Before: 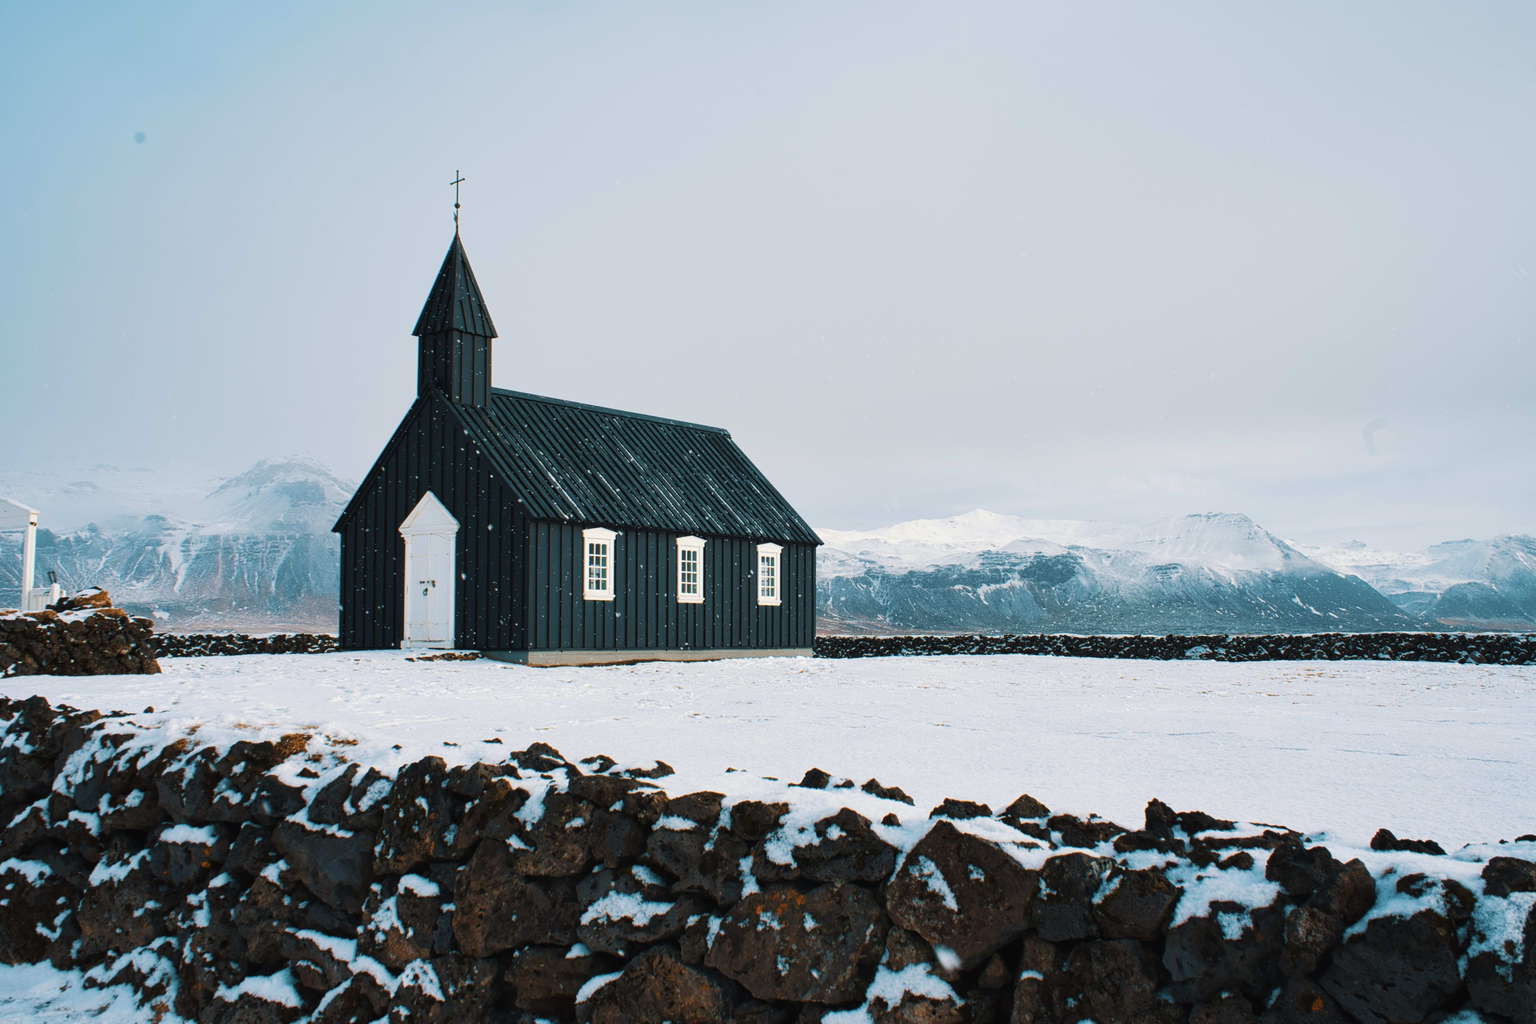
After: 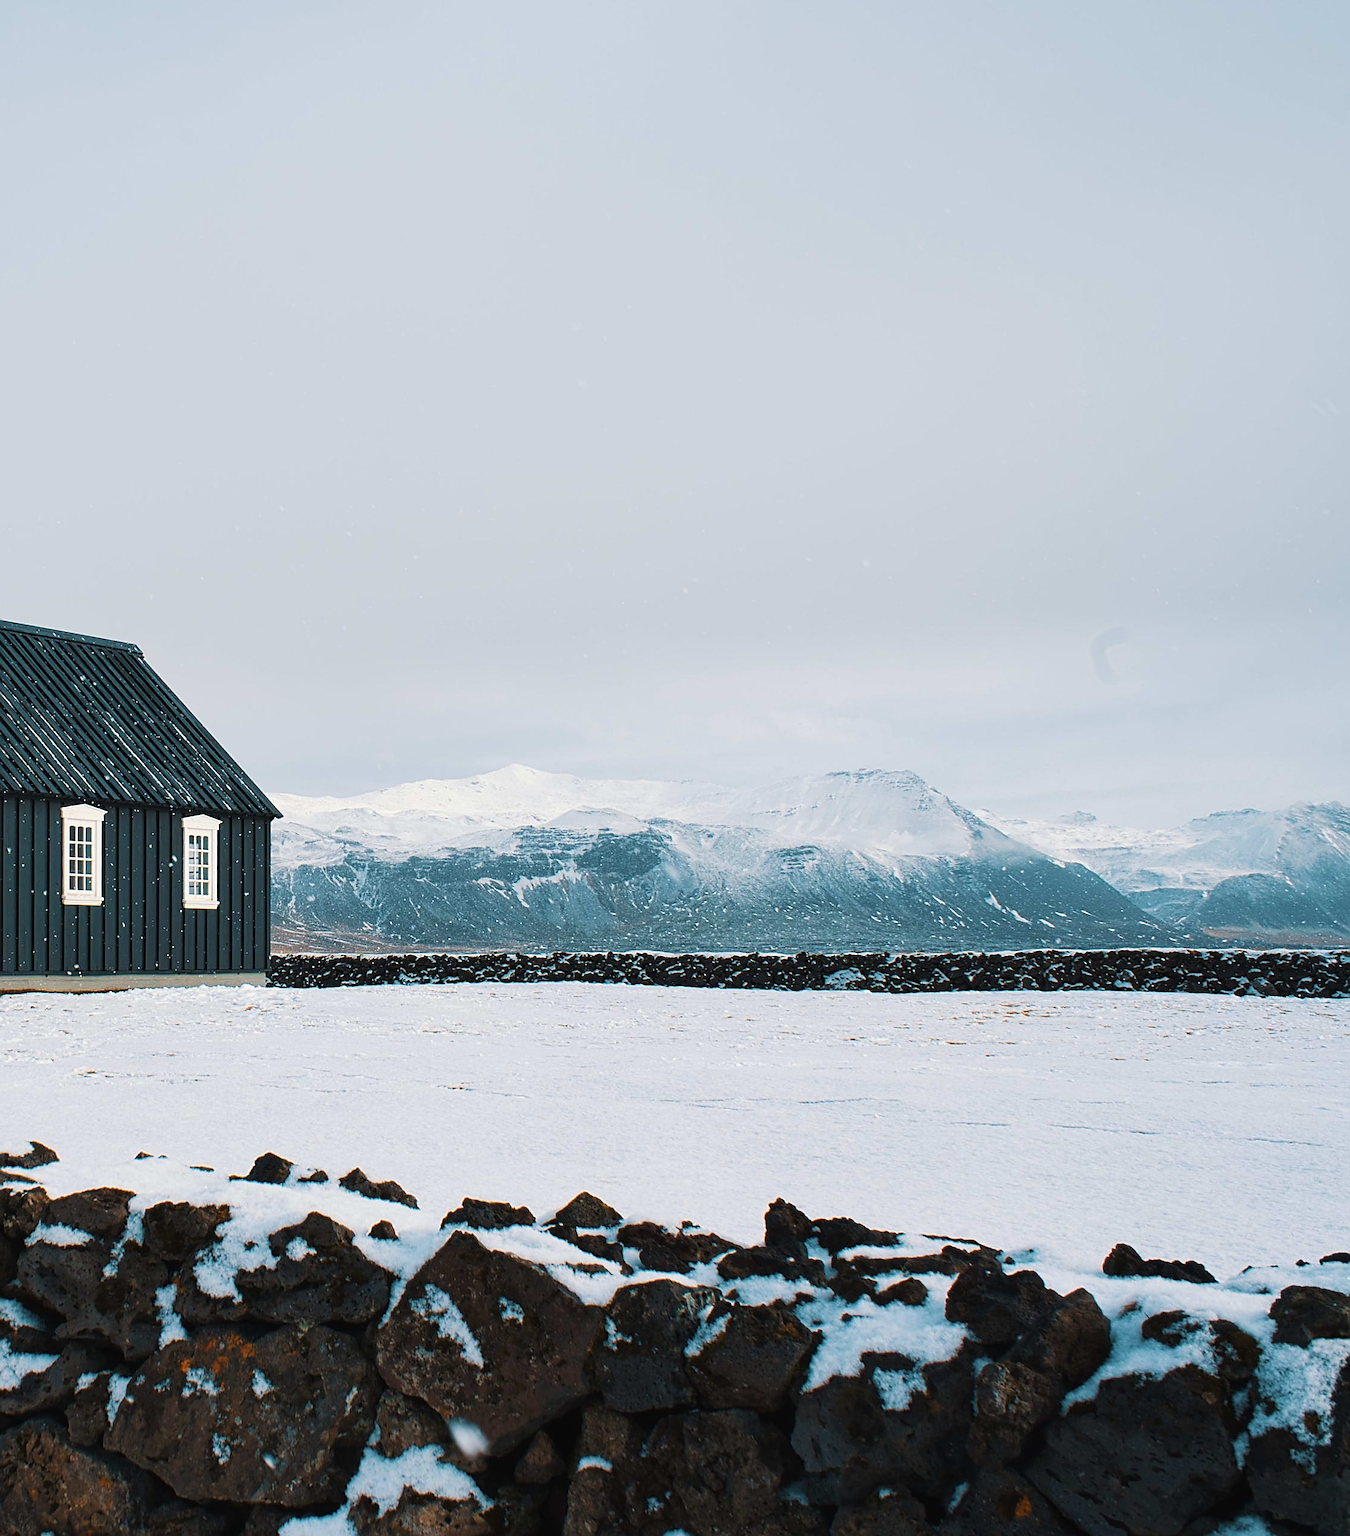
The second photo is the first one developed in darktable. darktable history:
sharpen: radius 1.4, amount 1.25, threshold 0.7
crop: left 41.402%
